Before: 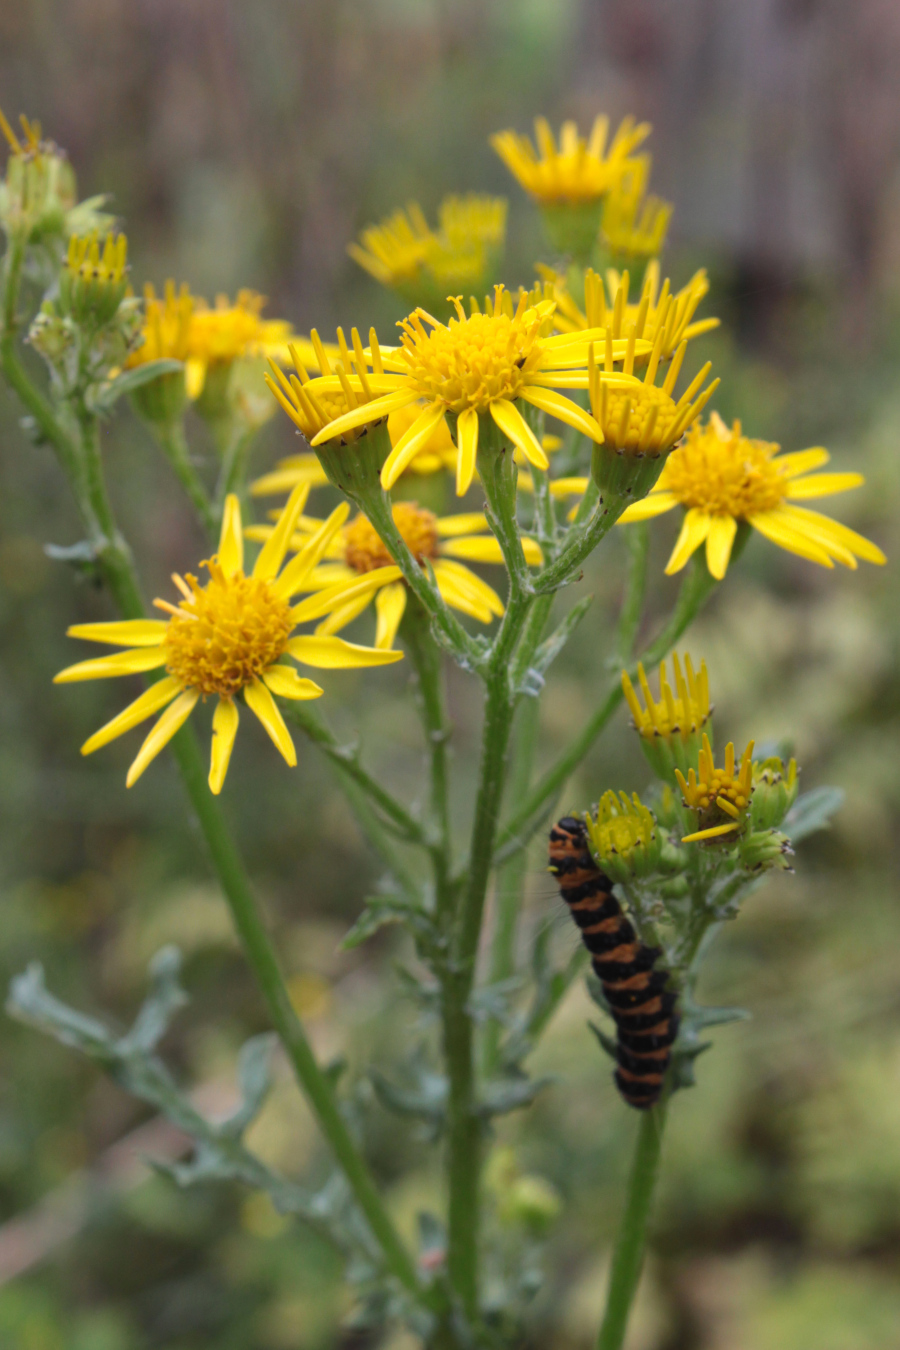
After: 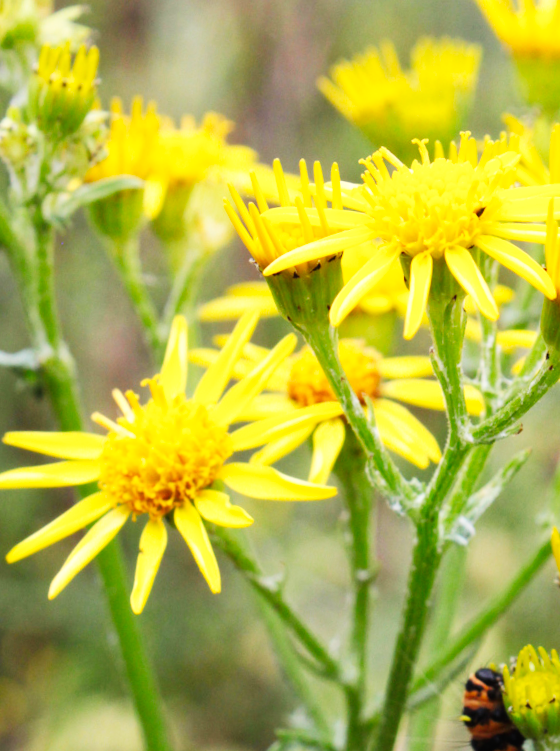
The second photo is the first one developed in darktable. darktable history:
crop and rotate: angle -5.23°, left 2.123%, top 6.772%, right 27.344%, bottom 30.196%
color correction: highlights b* 2.94
base curve: curves: ch0 [(0, 0) (0.007, 0.004) (0.027, 0.03) (0.046, 0.07) (0.207, 0.54) (0.442, 0.872) (0.673, 0.972) (1, 1)], preserve colors none
